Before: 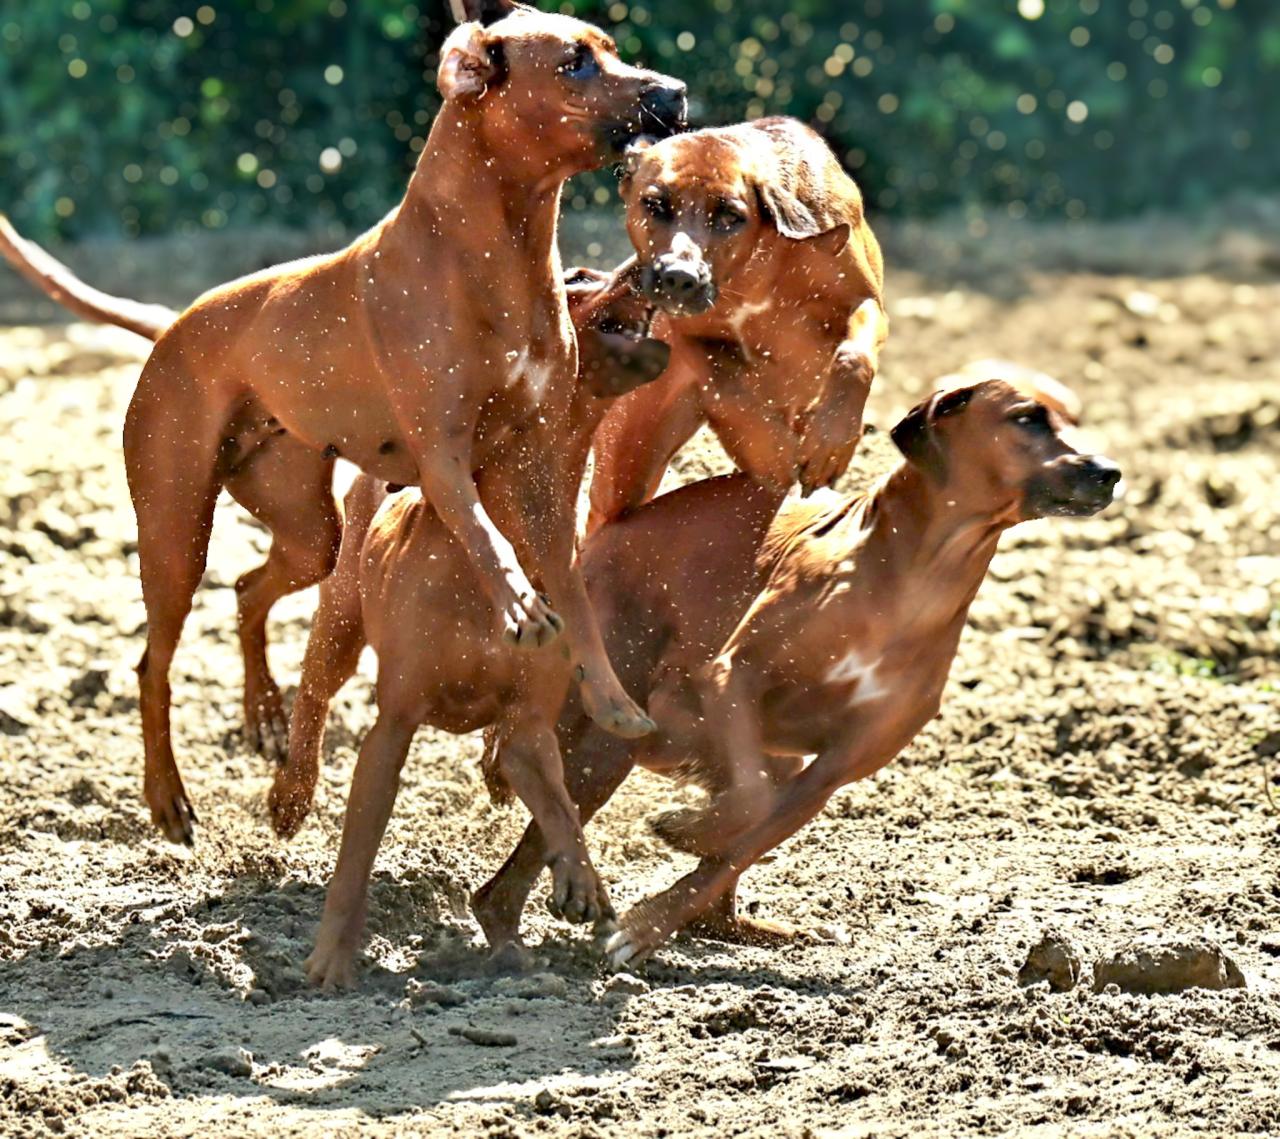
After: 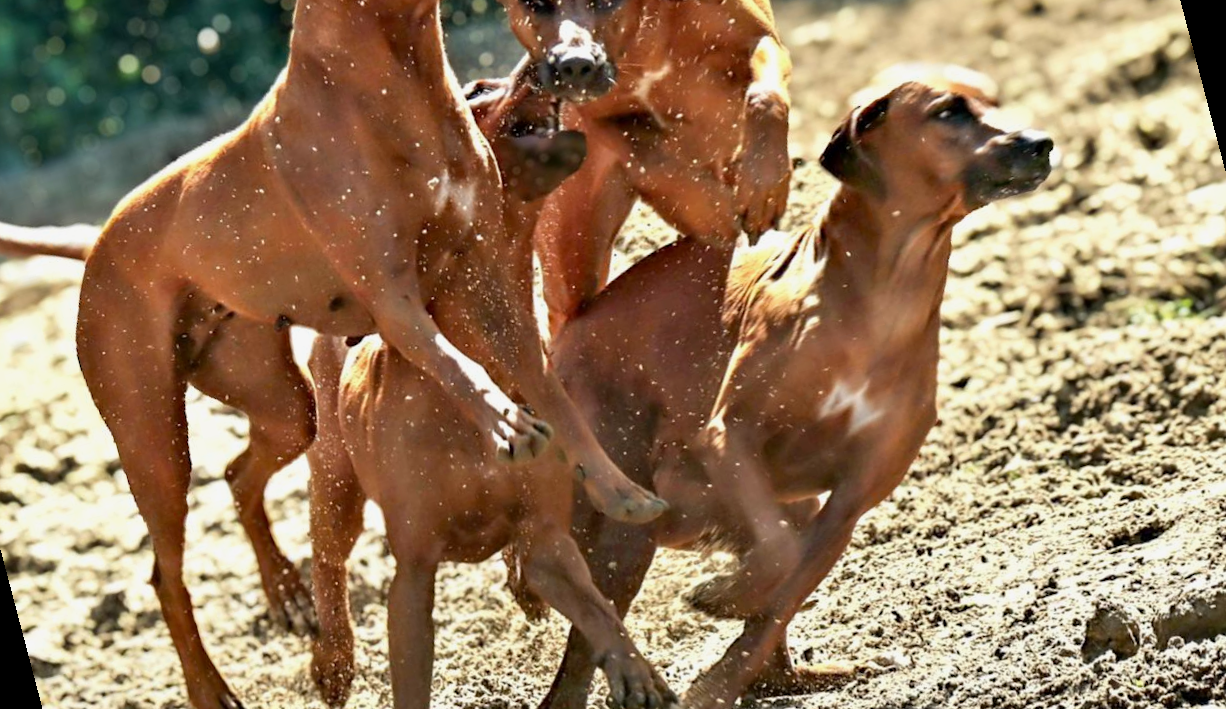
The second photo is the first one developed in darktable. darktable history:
rotate and perspective: rotation -14.8°, crop left 0.1, crop right 0.903, crop top 0.25, crop bottom 0.748
exposure: exposure -0.116 EV, compensate exposure bias true, compensate highlight preservation false
